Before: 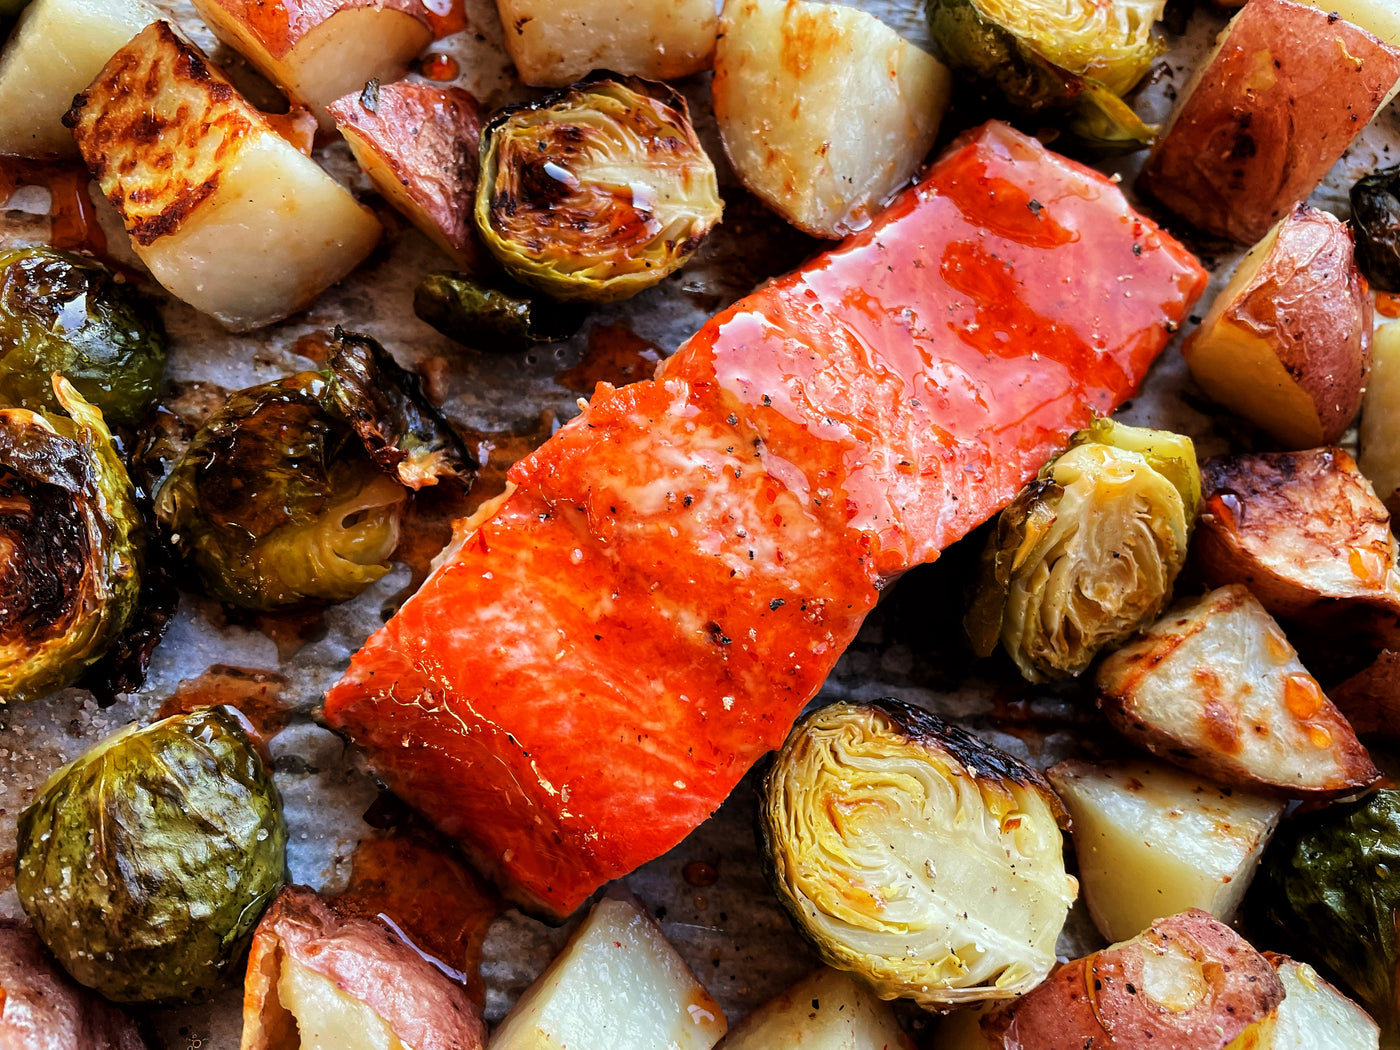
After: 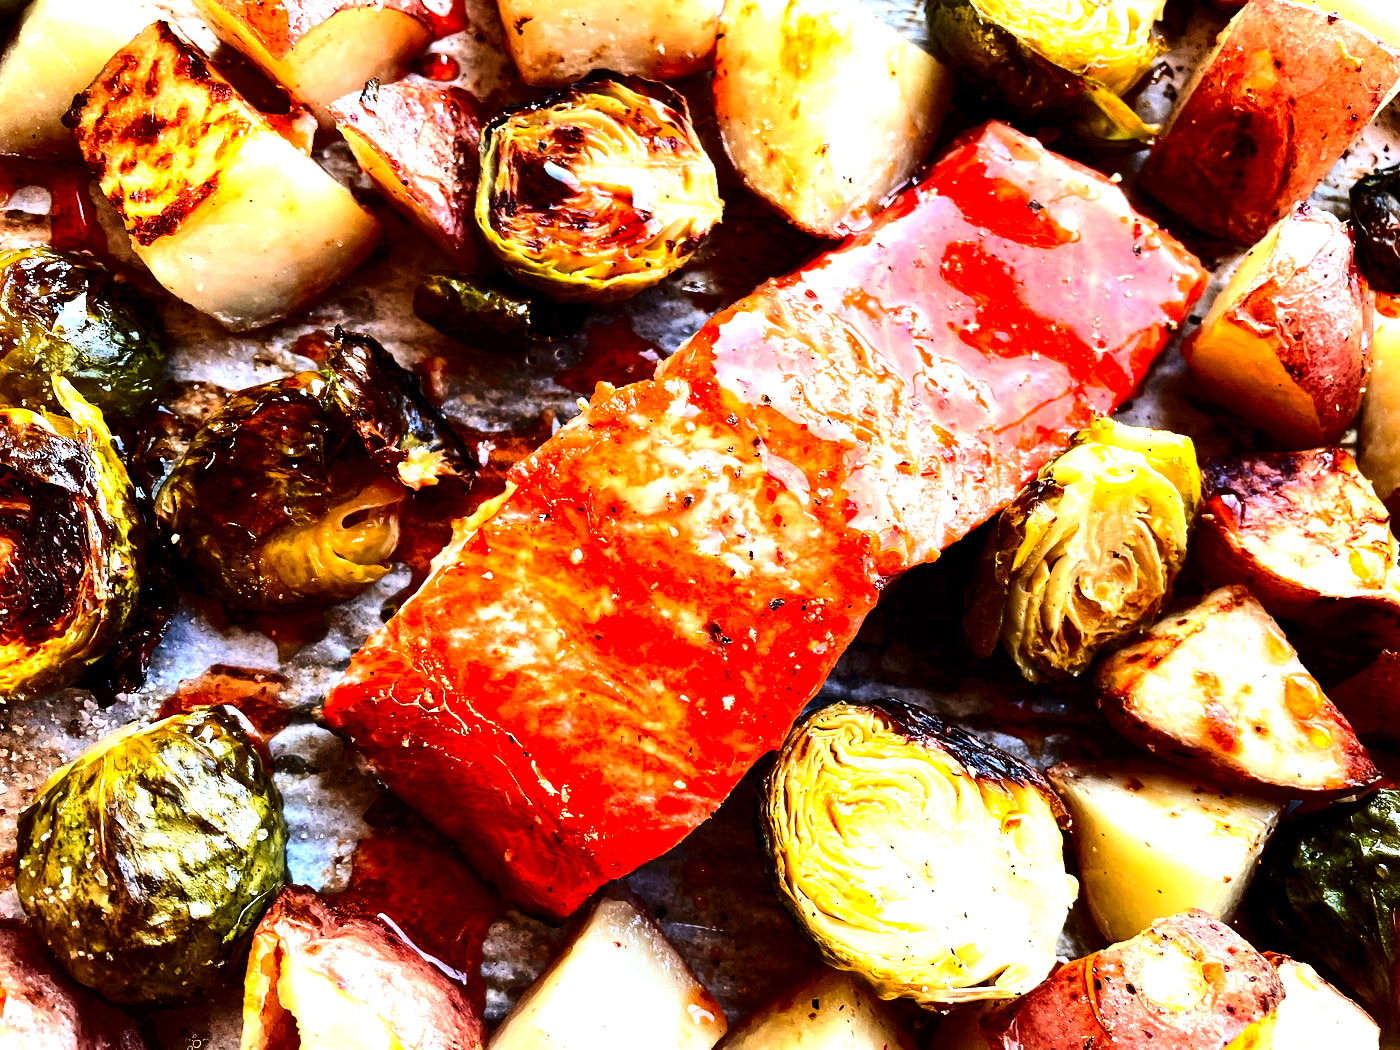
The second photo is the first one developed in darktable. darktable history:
exposure: exposure 1.5 EV, compensate highlight preservation false
contrast brightness saturation: contrast 0.24, brightness -0.24, saturation 0.14
